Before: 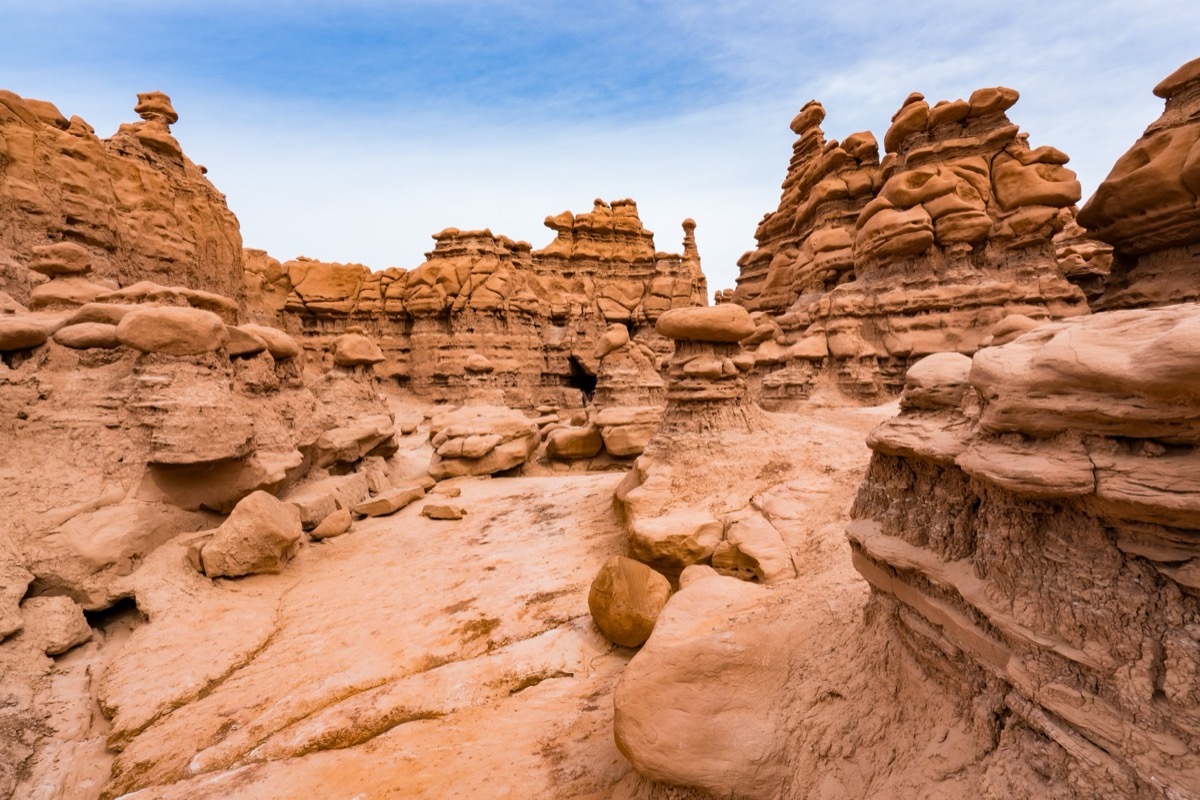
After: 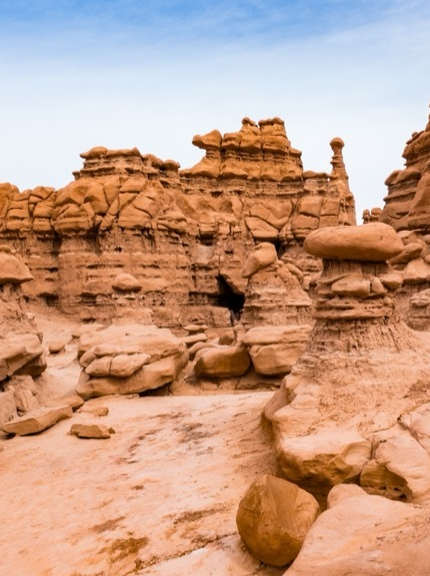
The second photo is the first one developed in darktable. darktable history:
crop and rotate: left 29.406%, top 10.23%, right 34.683%, bottom 17.706%
